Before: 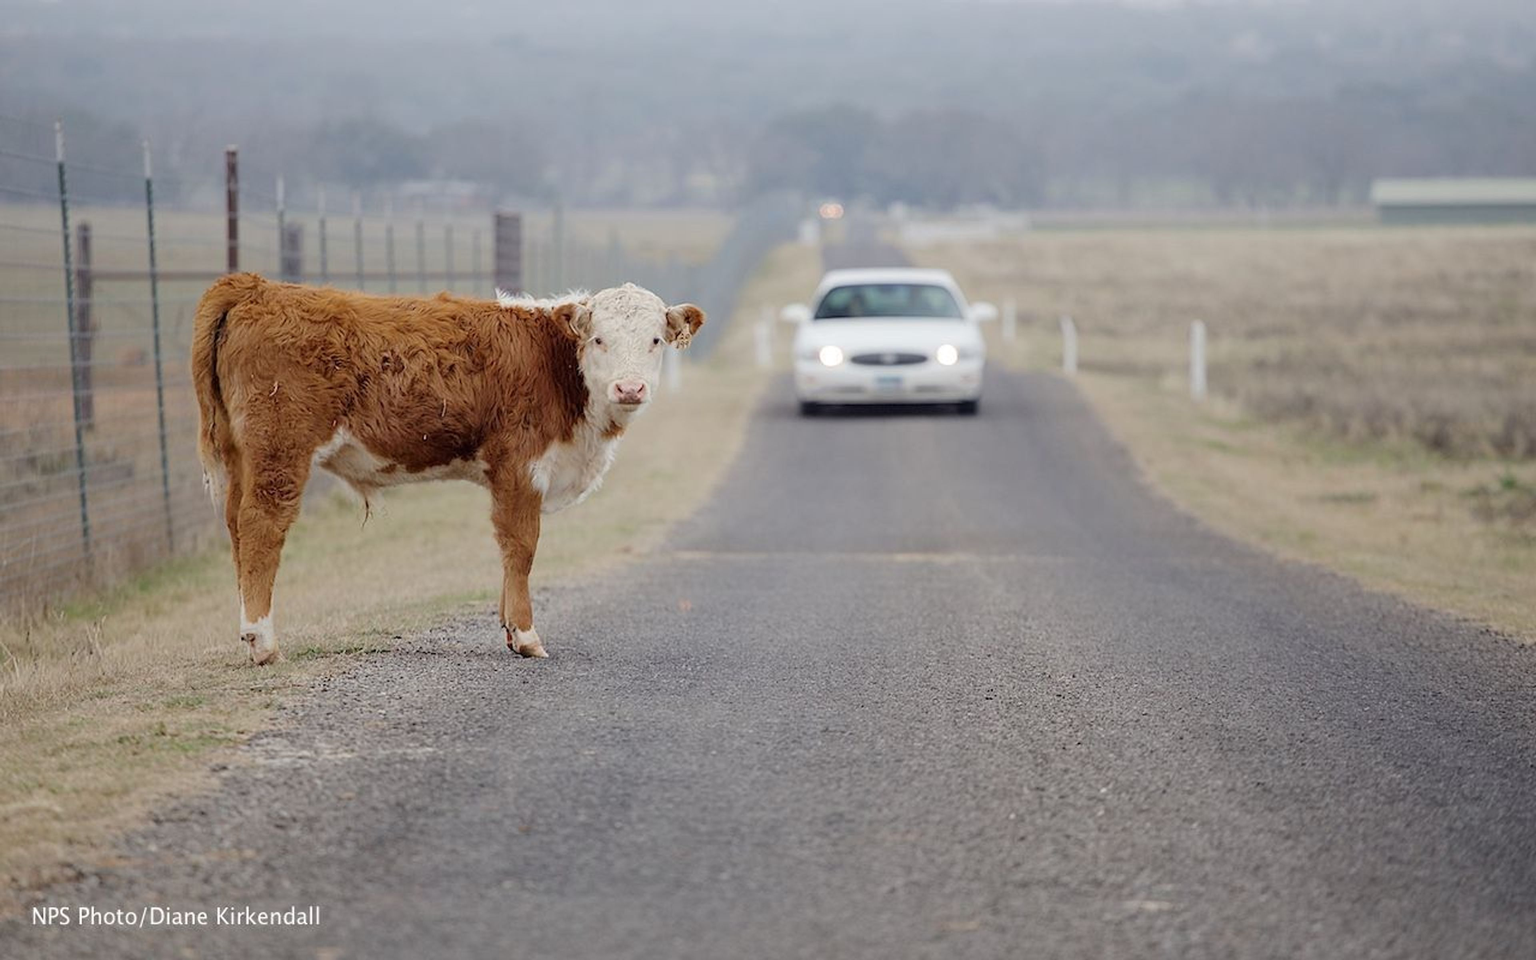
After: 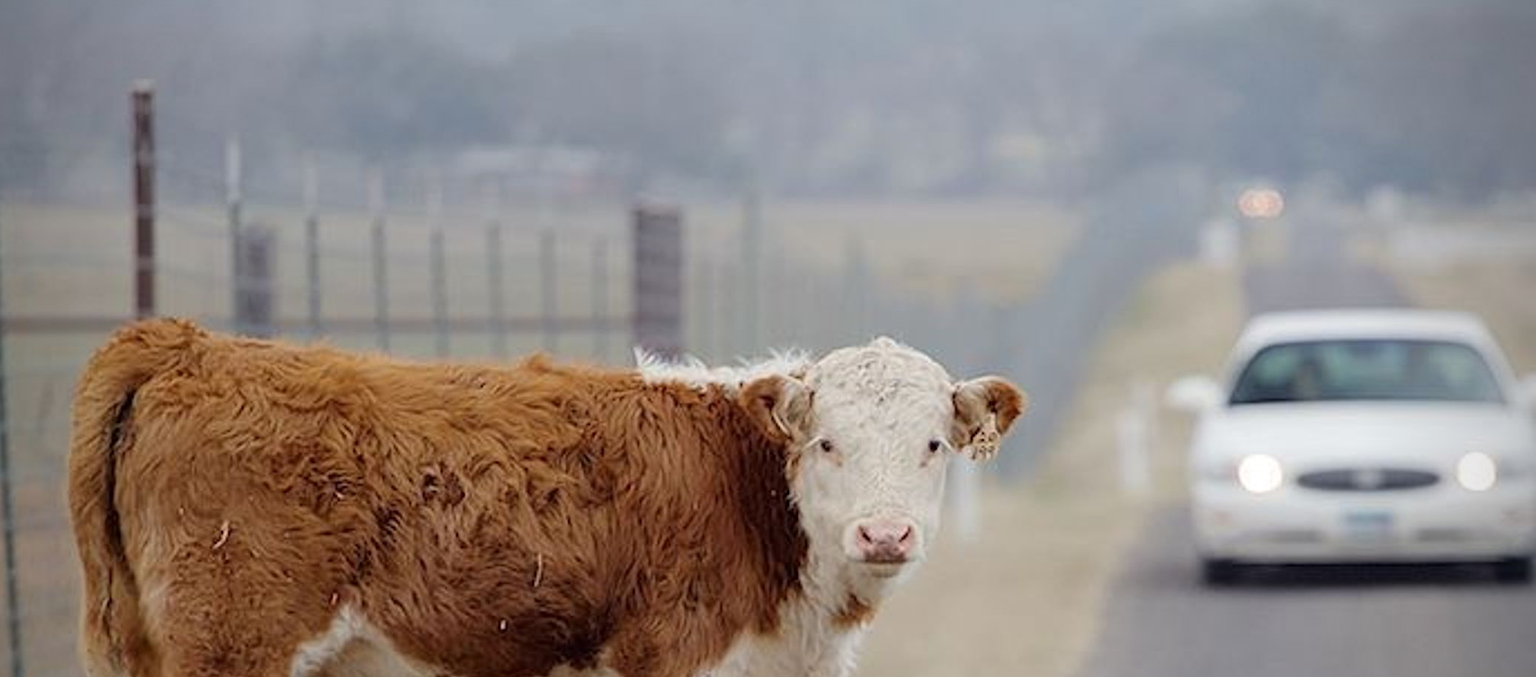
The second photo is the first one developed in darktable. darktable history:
crop: left 10.121%, top 10.631%, right 36.218%, bottom 51.526%
vignetting: brightness -0.629, saturation -0.007, center (-0.028, 0.239)
